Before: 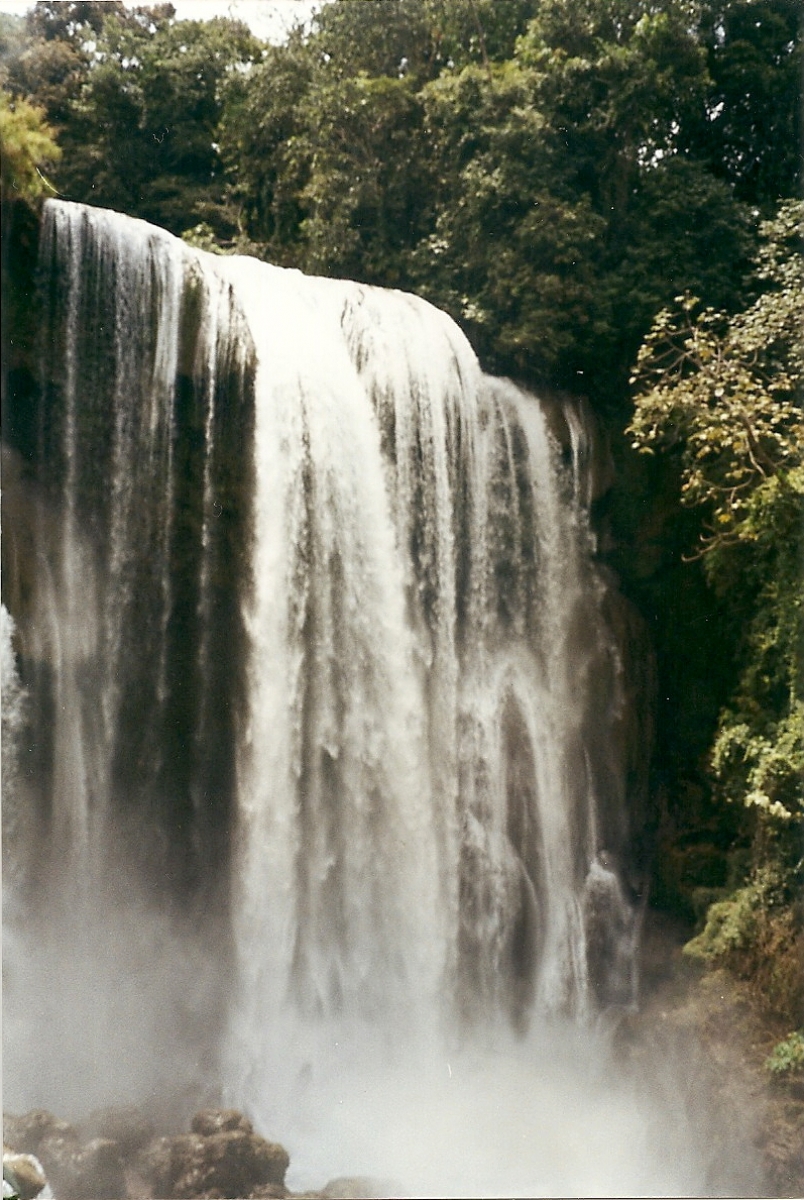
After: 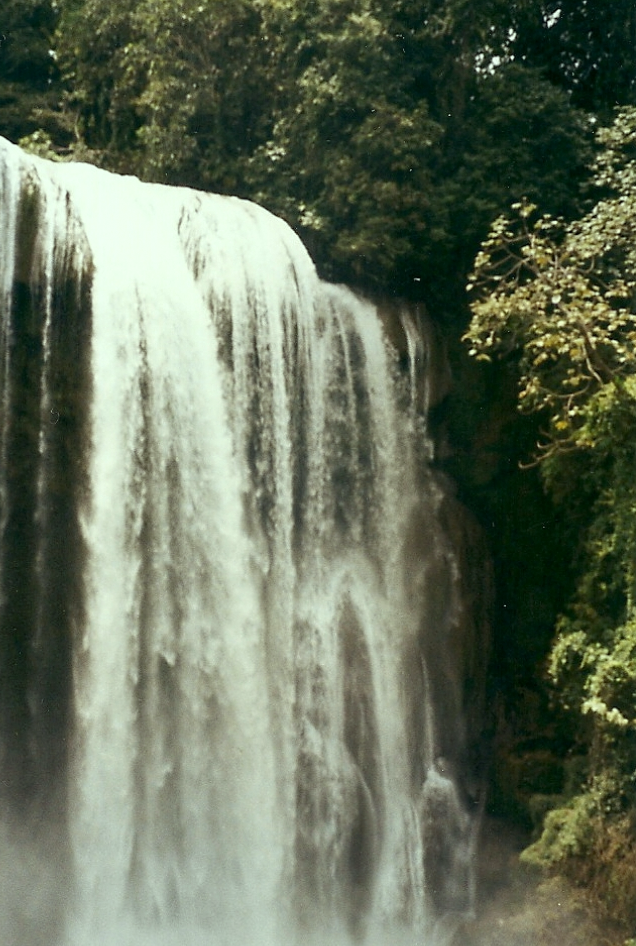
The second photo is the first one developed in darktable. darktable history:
crop and rotate: left 20.367%, top 7.807%, right 0.442%, bottom 13.33%
color correction: highlights a* -8.45, highlights b* 3.38
